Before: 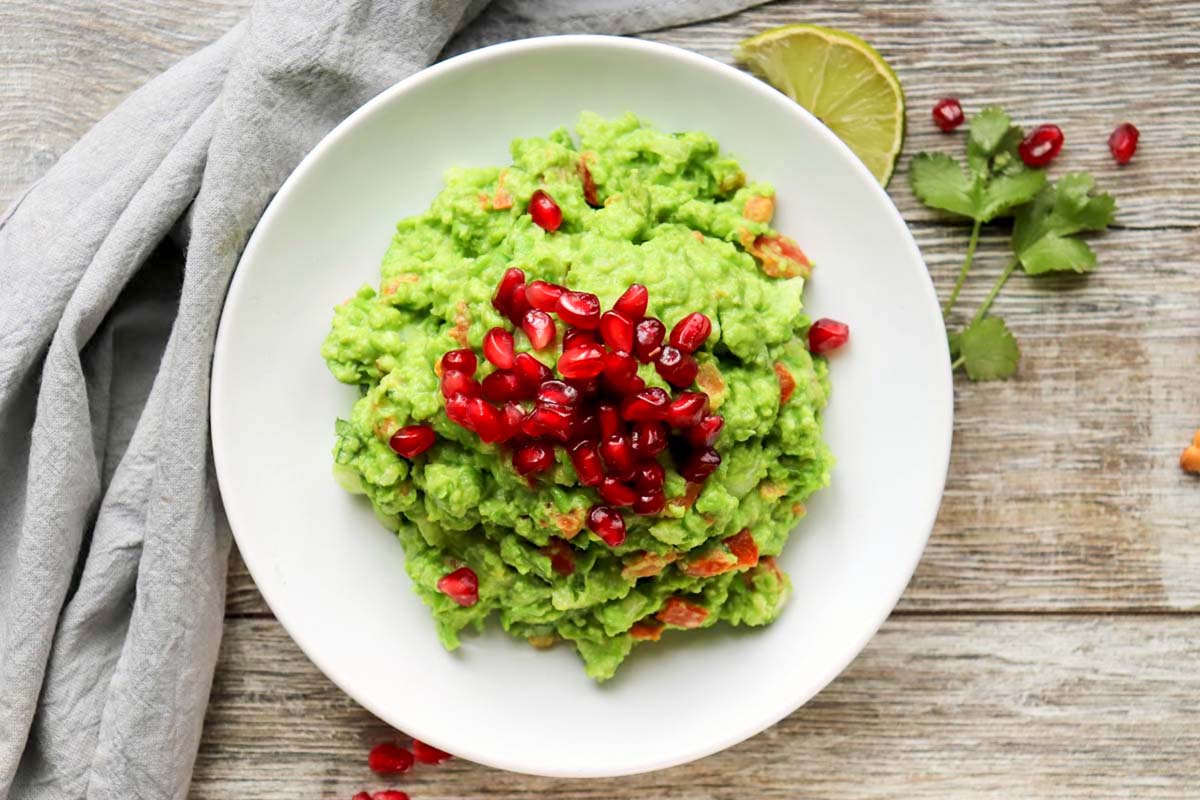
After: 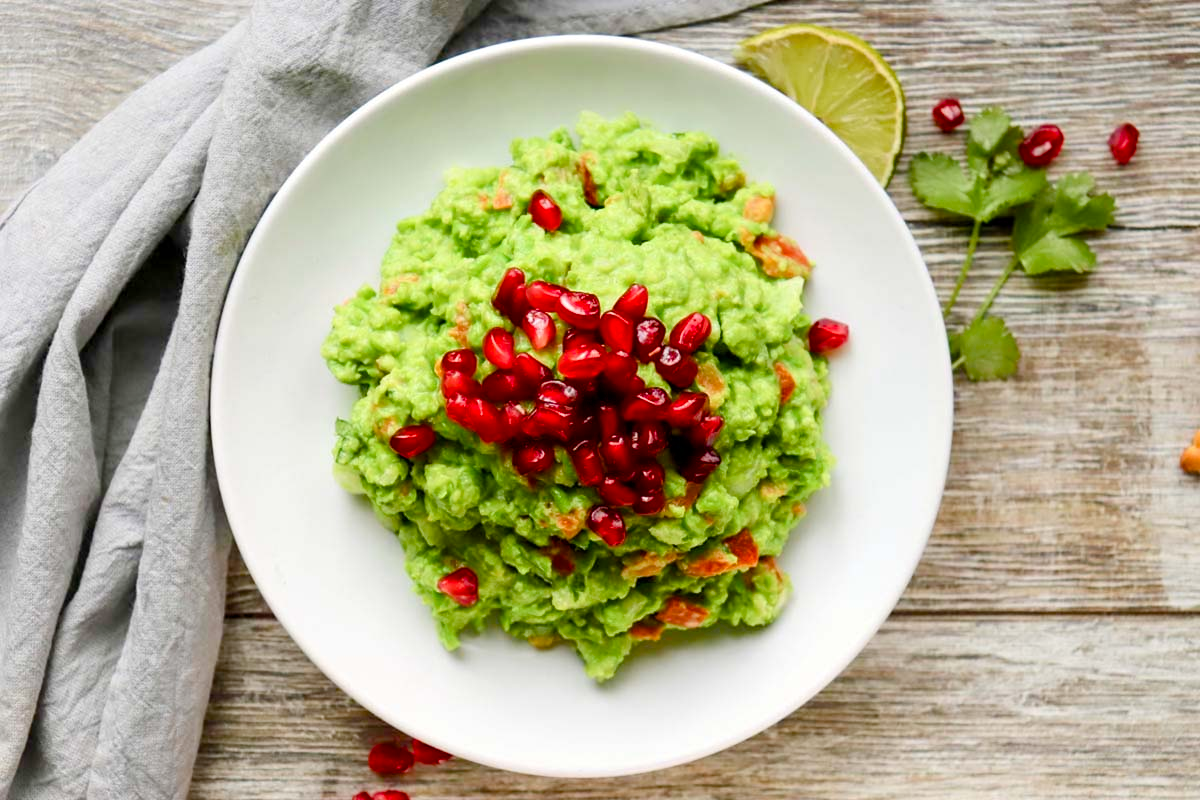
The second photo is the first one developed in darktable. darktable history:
tone equalizer: on, module defaults
color balance rgb: perceptual saturation grading › global saturation 20%, perceptual saturation grading › highlights -25%, perceptual saturation grading › shadows 50%
